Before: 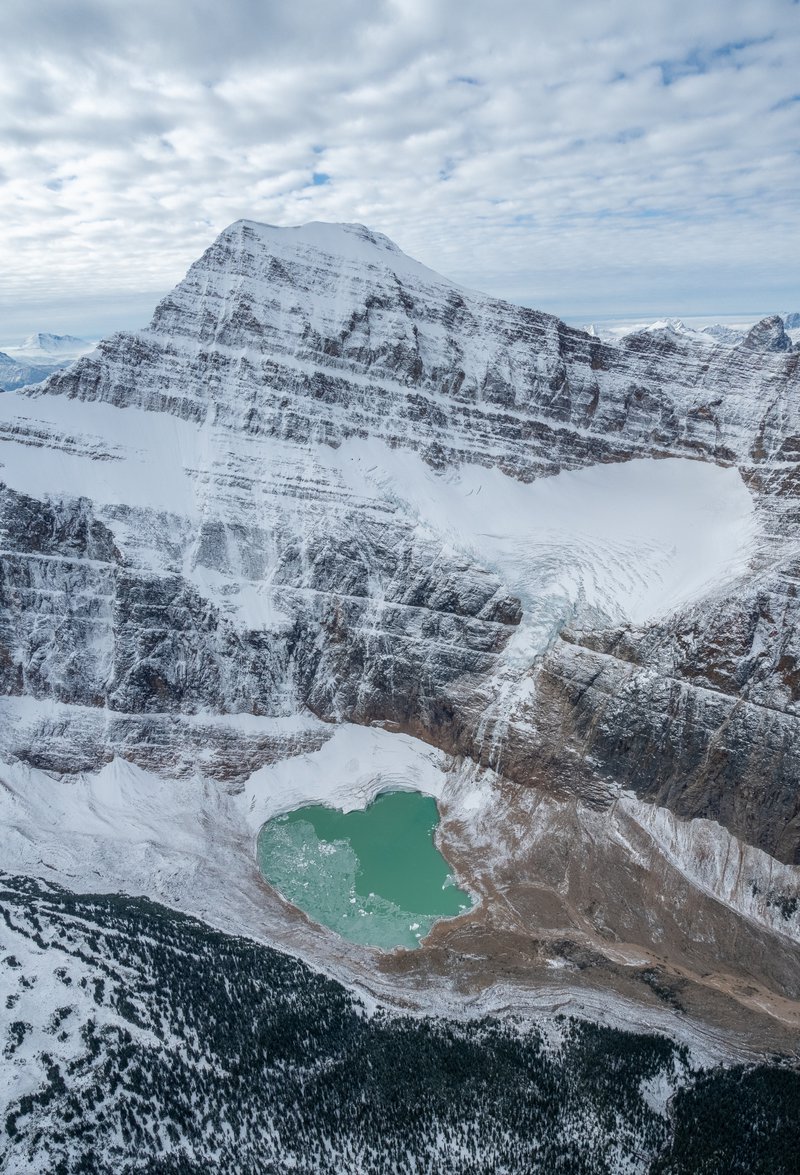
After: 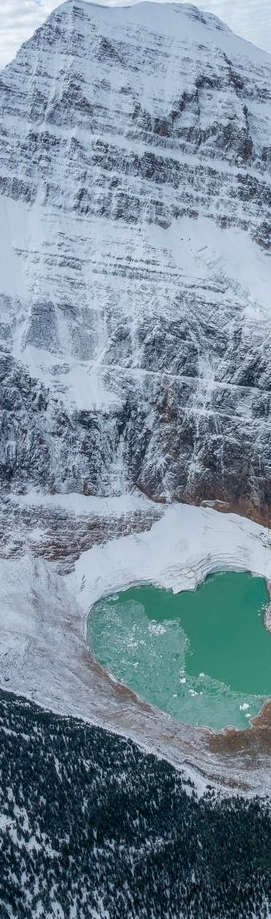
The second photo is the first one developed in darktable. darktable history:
crop and rotate: left 21.404%, top 18.752%, right 44.639%, bottom 3.002%
color balance rgb: perceptual saturation grading › global saturation 1.819%, perceptual saturation grading › highlights -2.142%, perceptual saturation grading › mid-tones 3.823%, perceptual saturation grading › shadows 7.638%, global vibrance 25.579%
